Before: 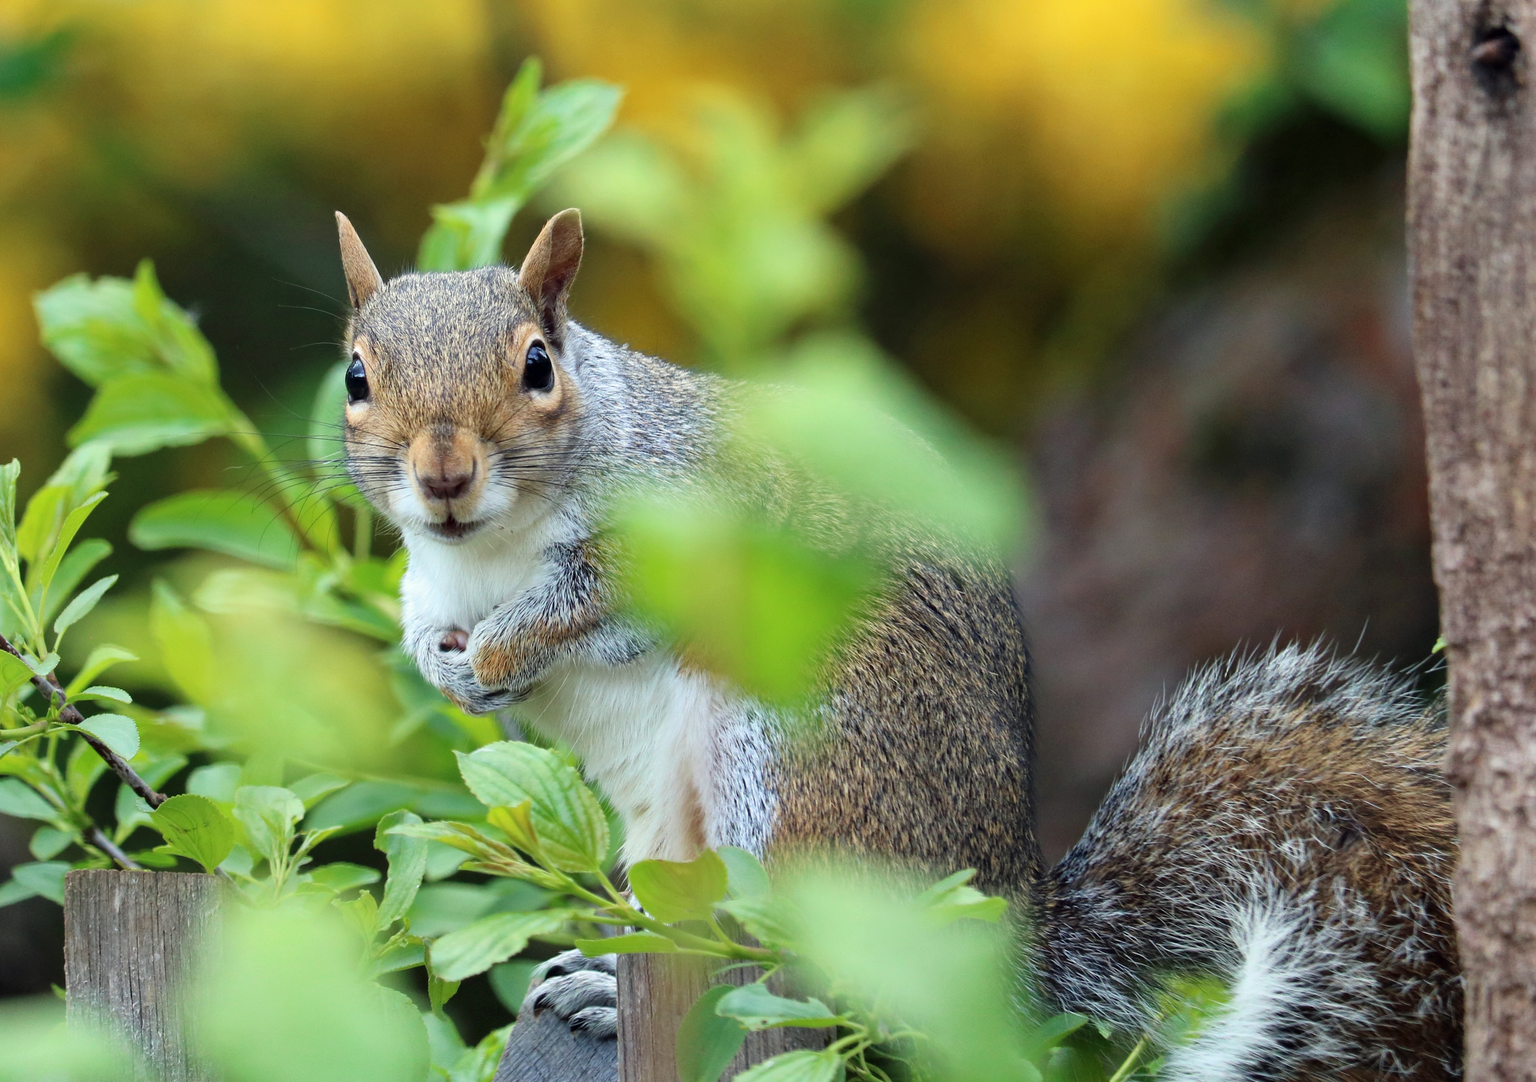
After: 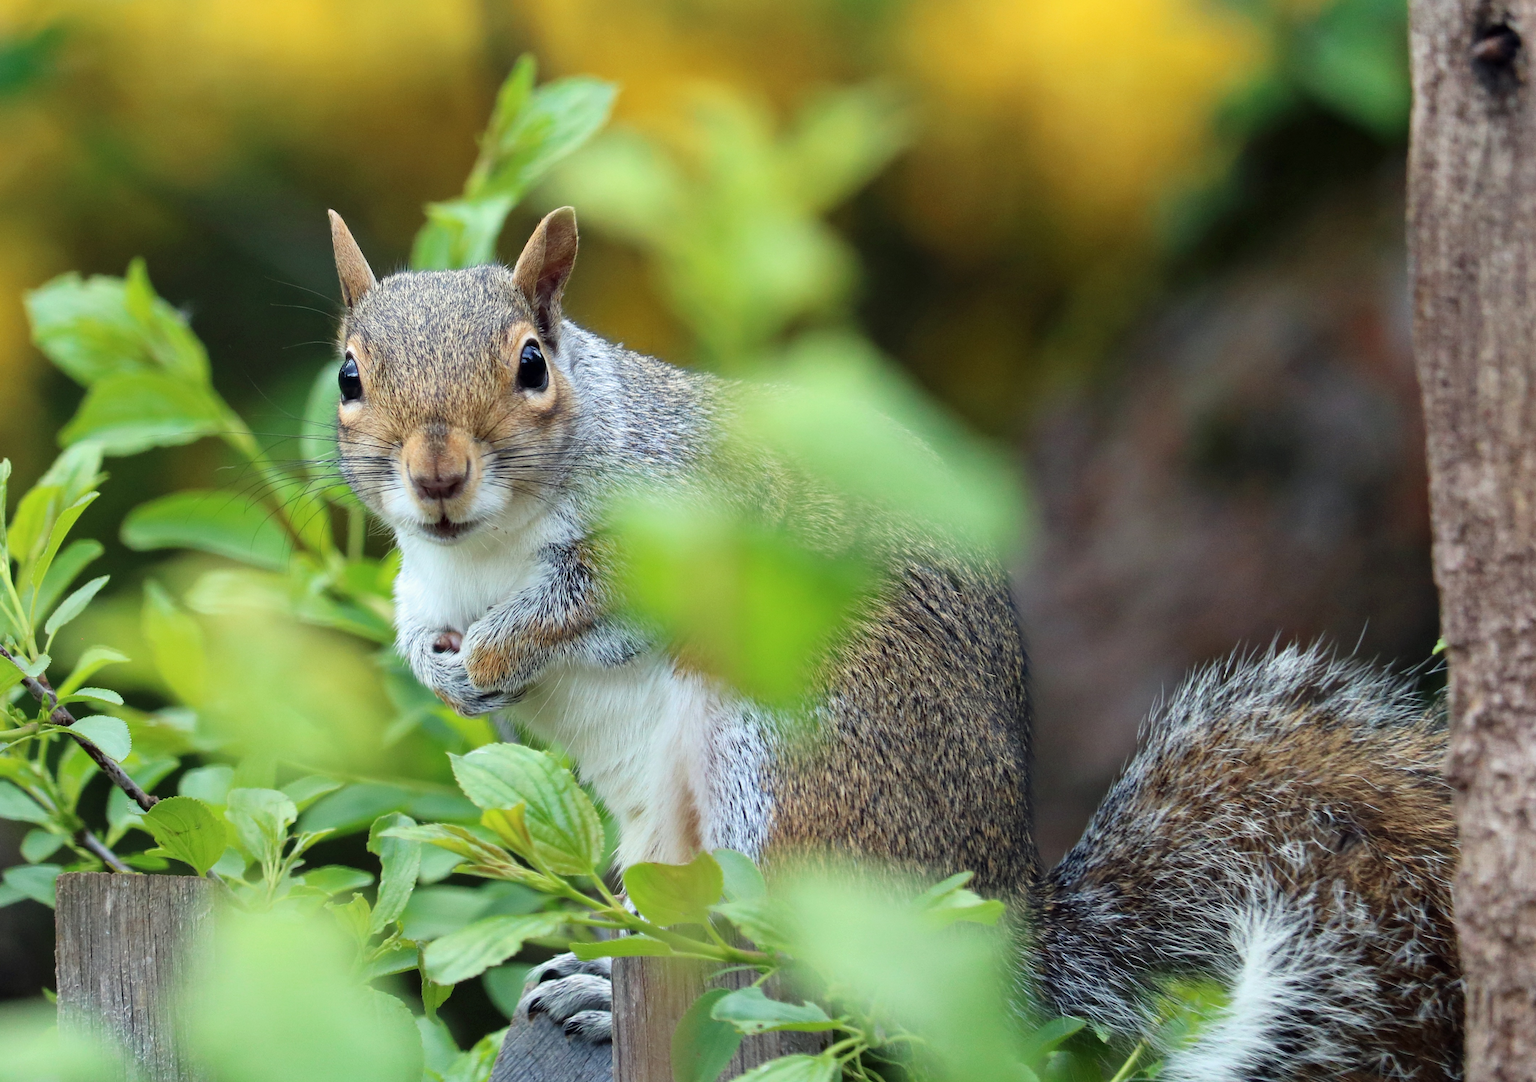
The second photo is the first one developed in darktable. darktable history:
crop and rotate: left 0.65%, top 0.339%, bottom 0.308%
